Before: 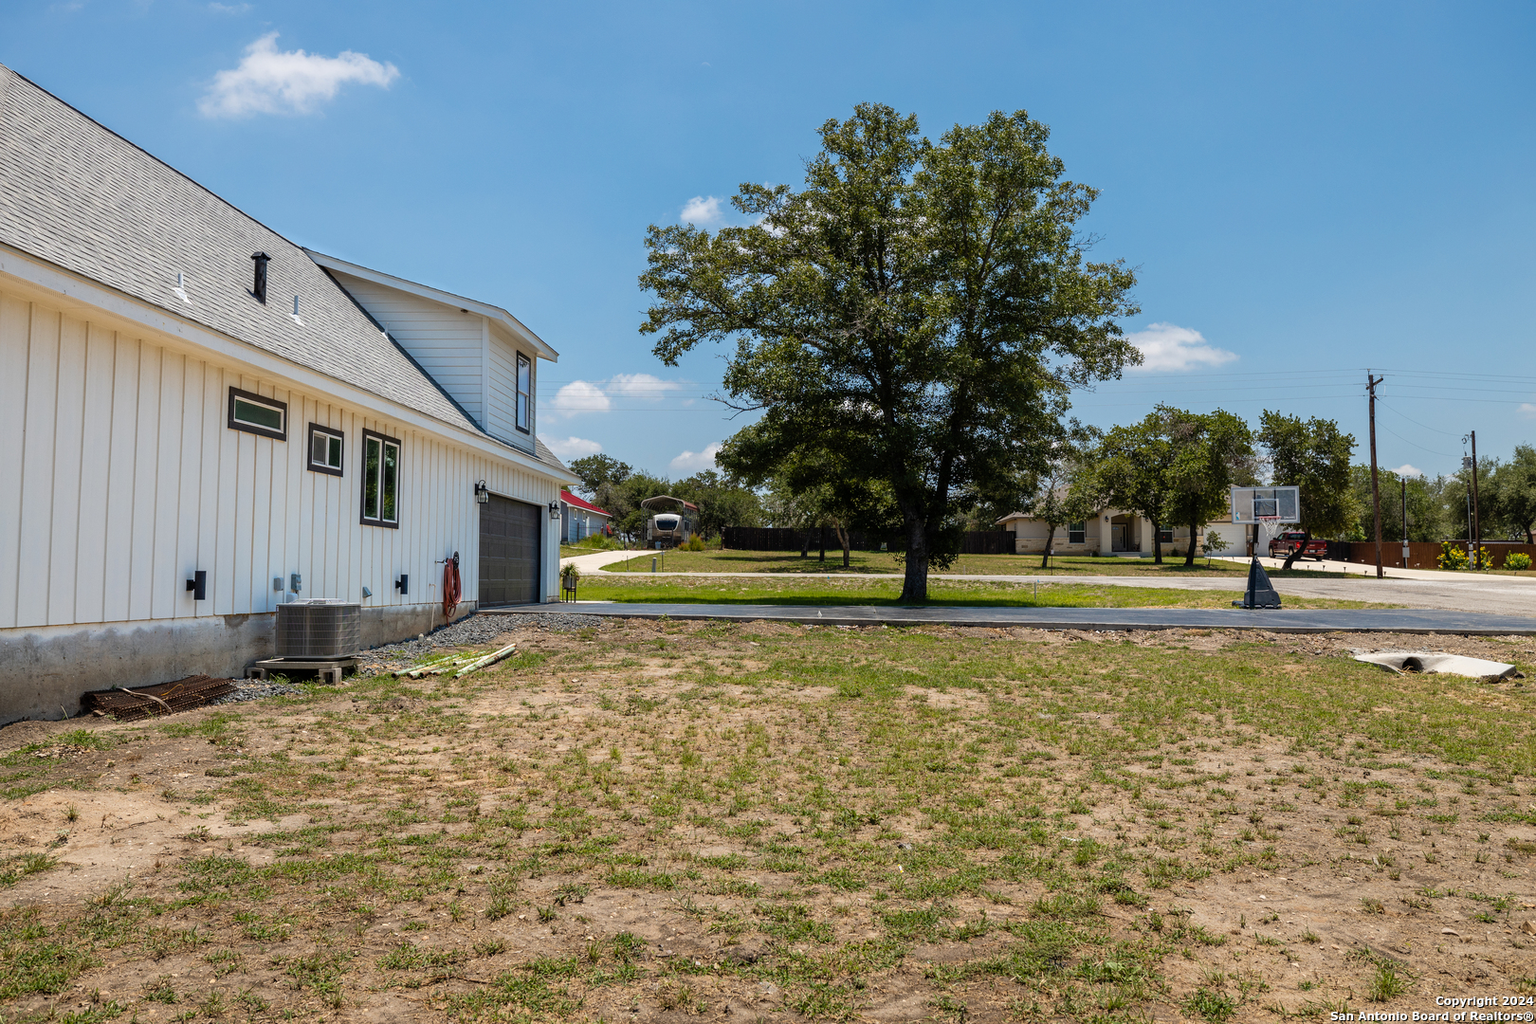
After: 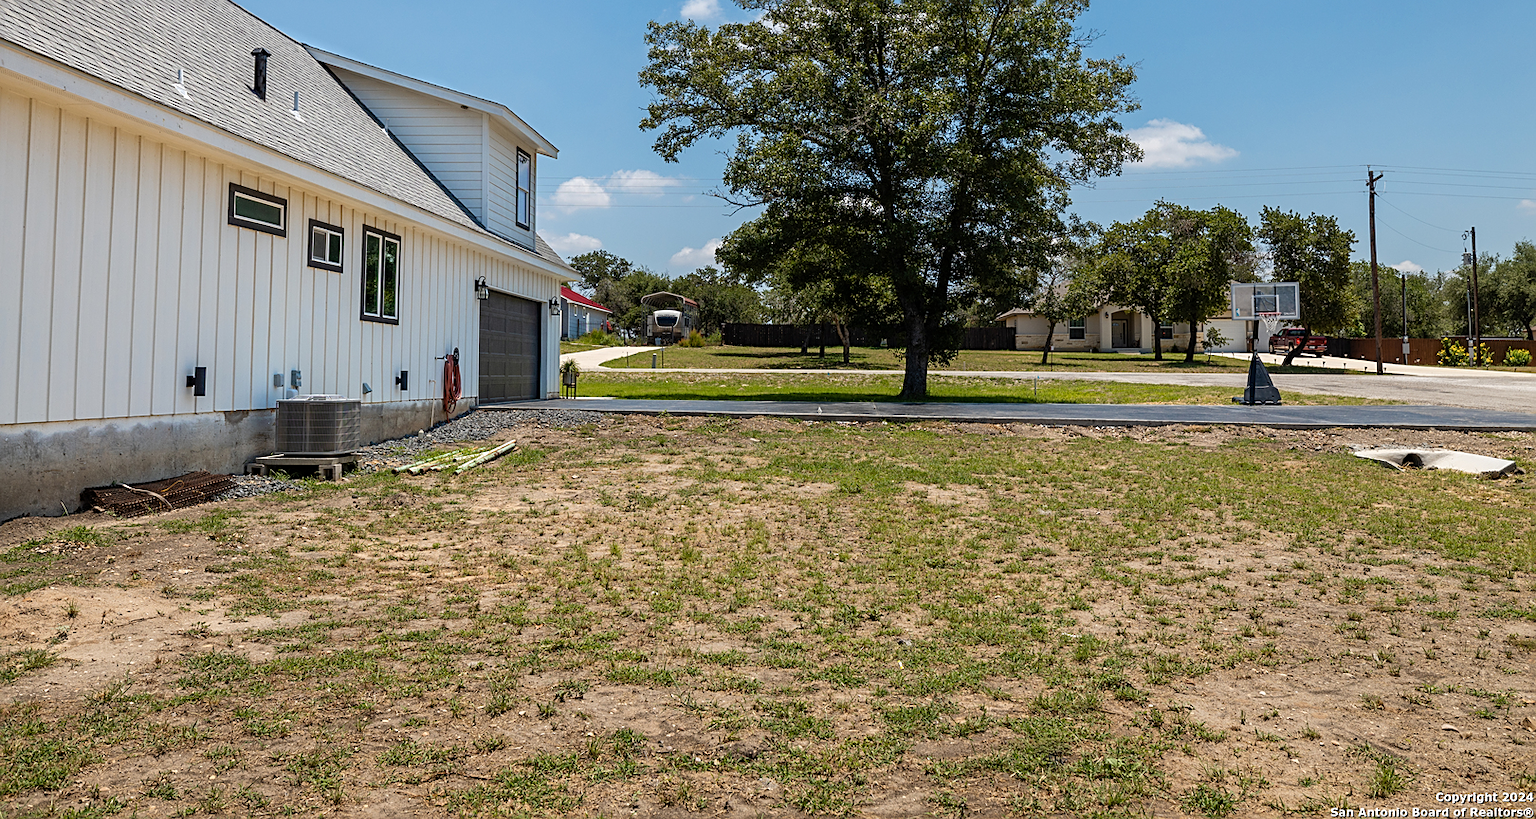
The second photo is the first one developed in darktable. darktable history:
crop and rotate: top 19.998%
sharpen: on, module defaults
